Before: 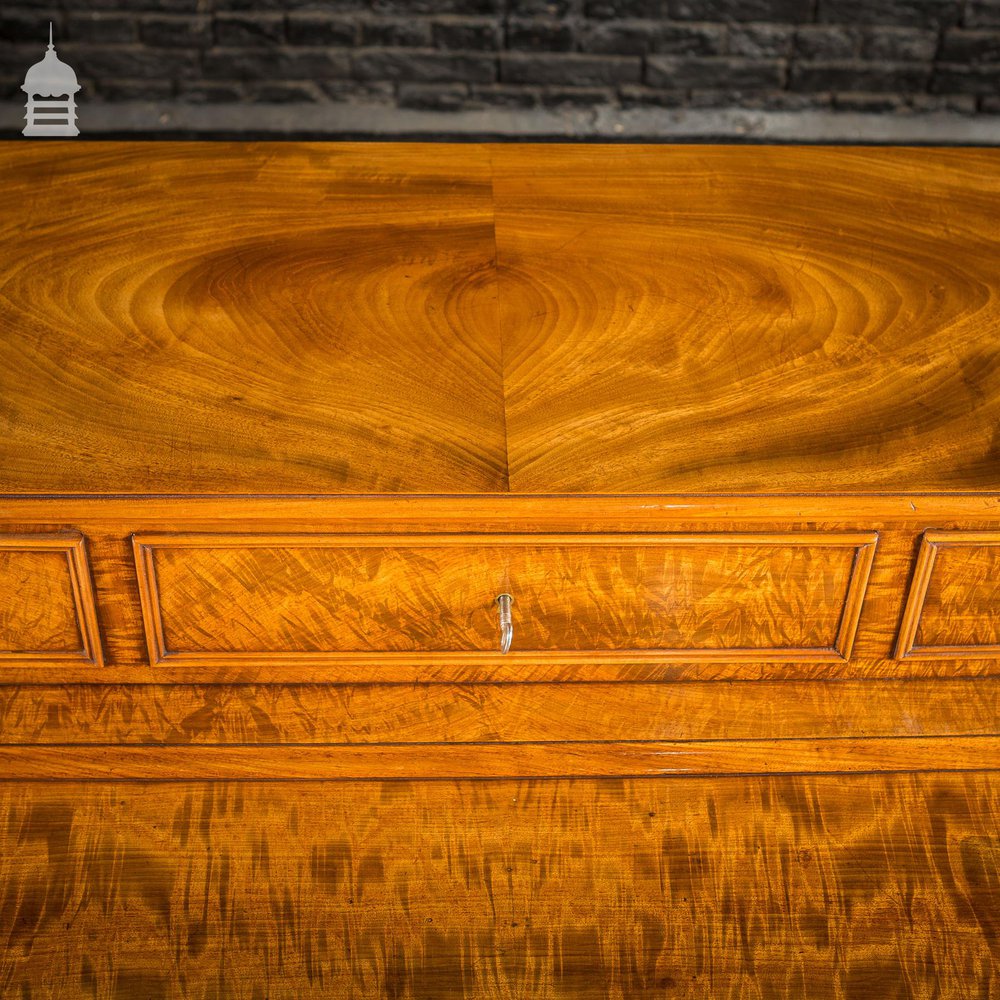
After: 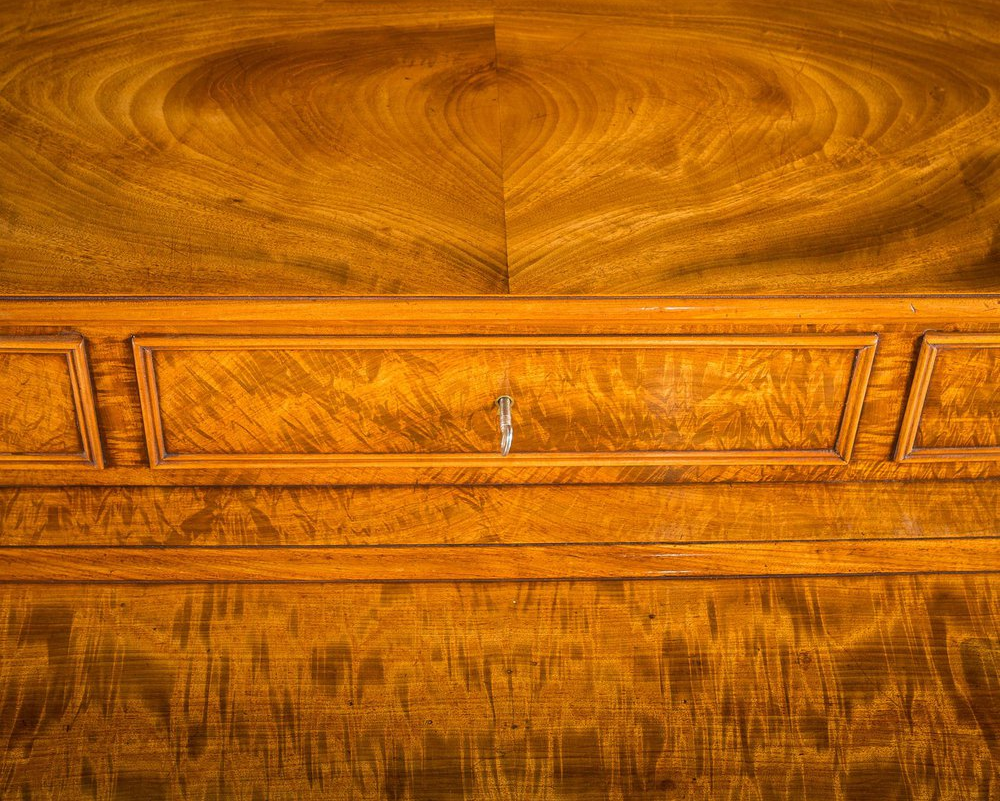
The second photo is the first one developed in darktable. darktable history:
crop and rotate: top 19.827%
